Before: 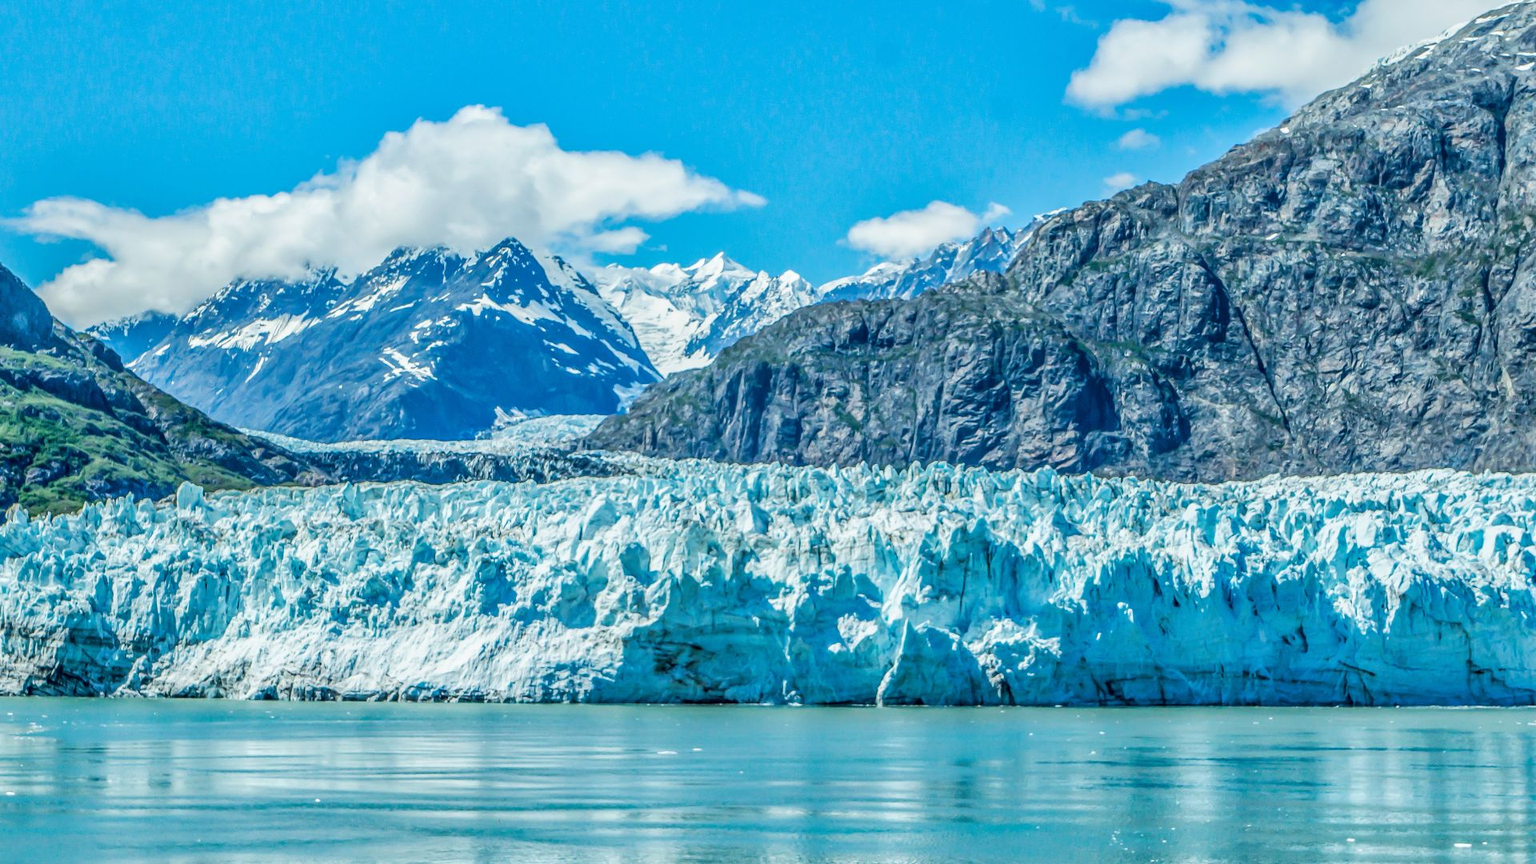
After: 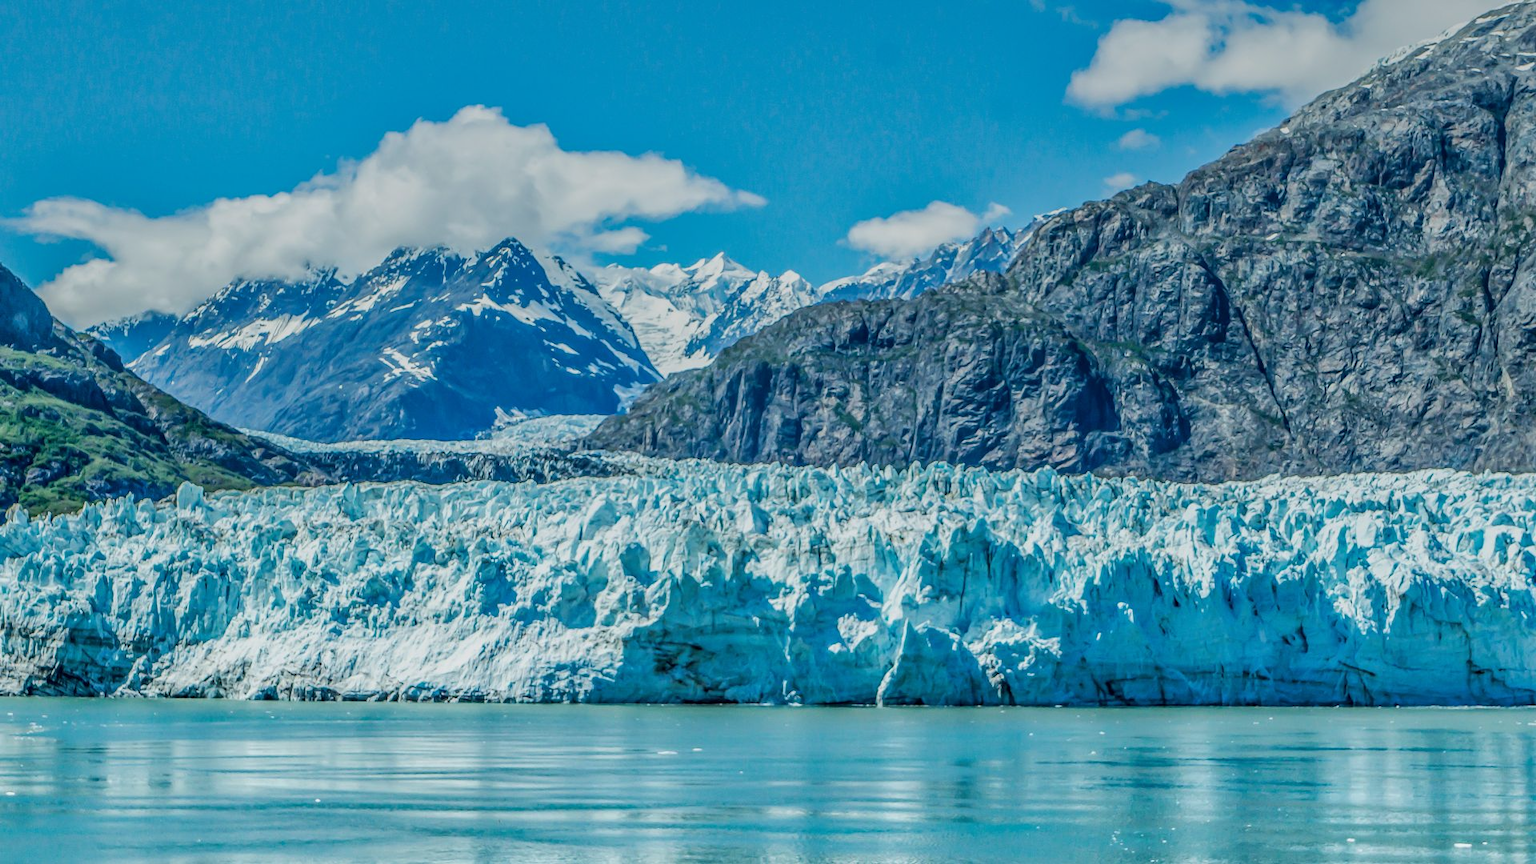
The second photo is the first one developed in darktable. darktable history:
graduated density: on, module defaults
exposure: exposure -0.177 EV, compensate highlight preservation false
